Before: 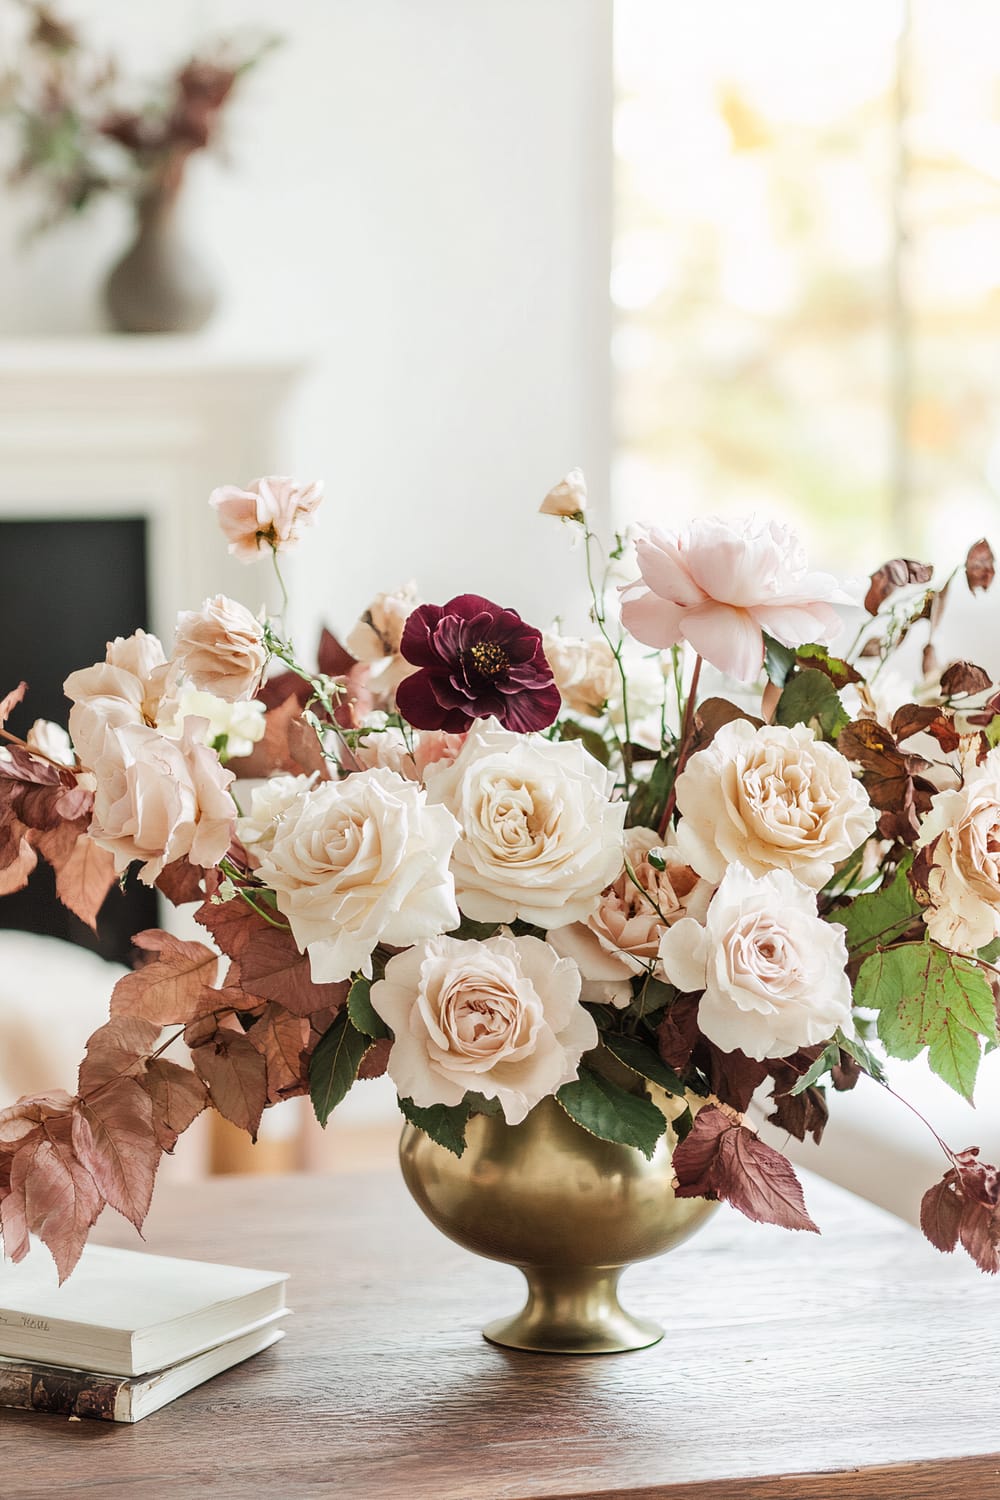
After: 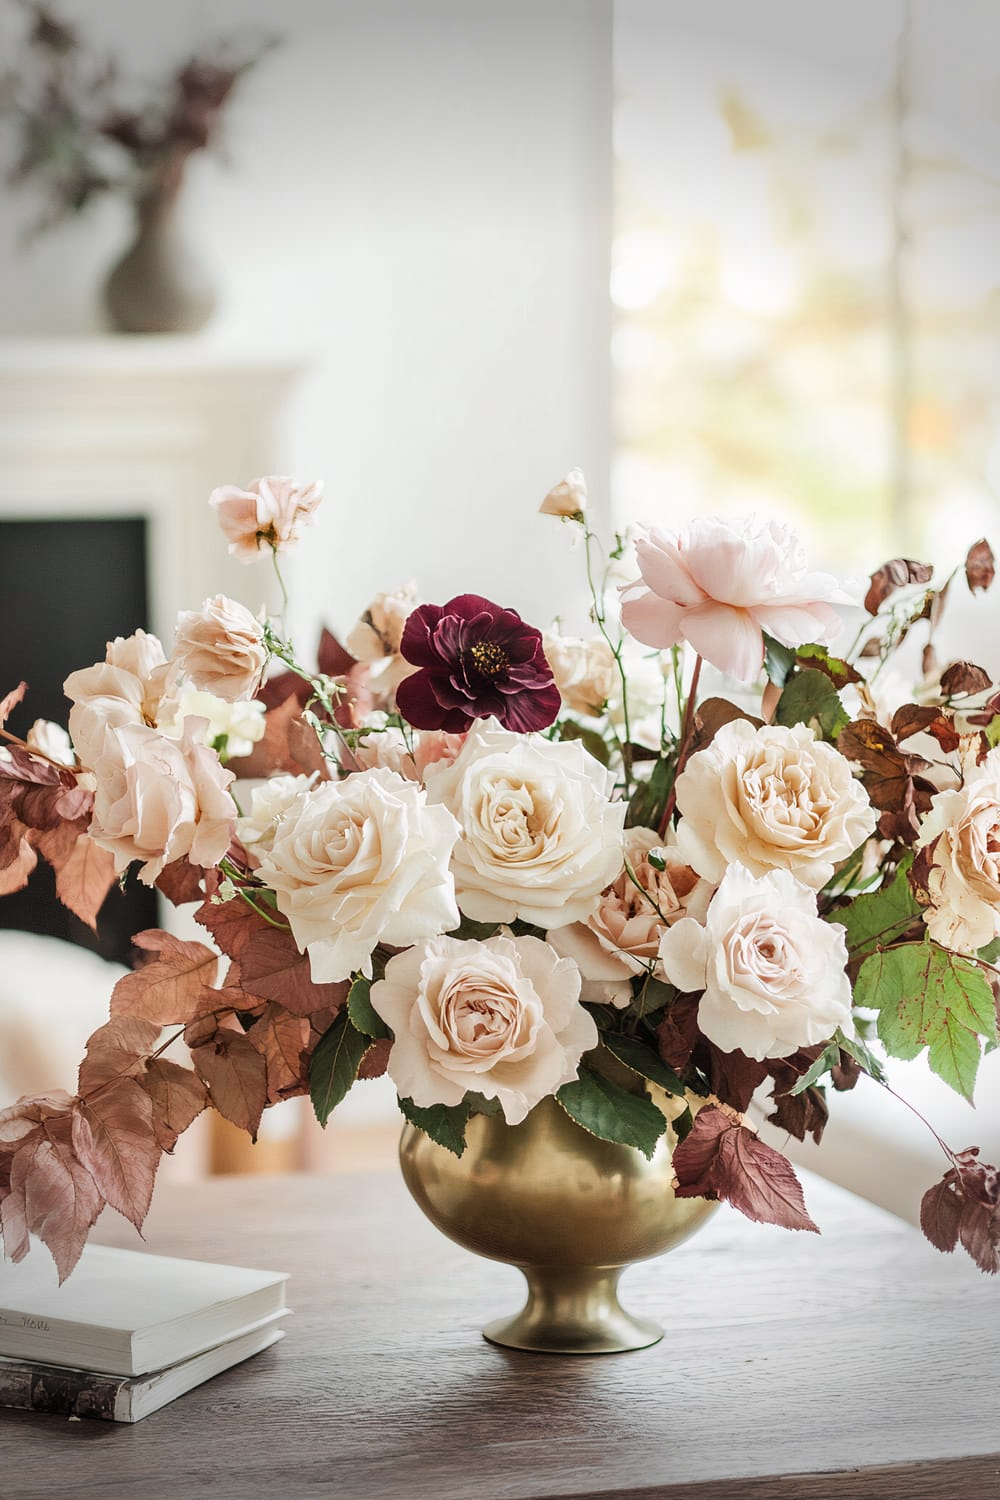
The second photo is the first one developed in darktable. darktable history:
vignetting: fall-off start 67.96%, fall-off radius 30.32%, width/height ratio 0.987, shape 0.84
